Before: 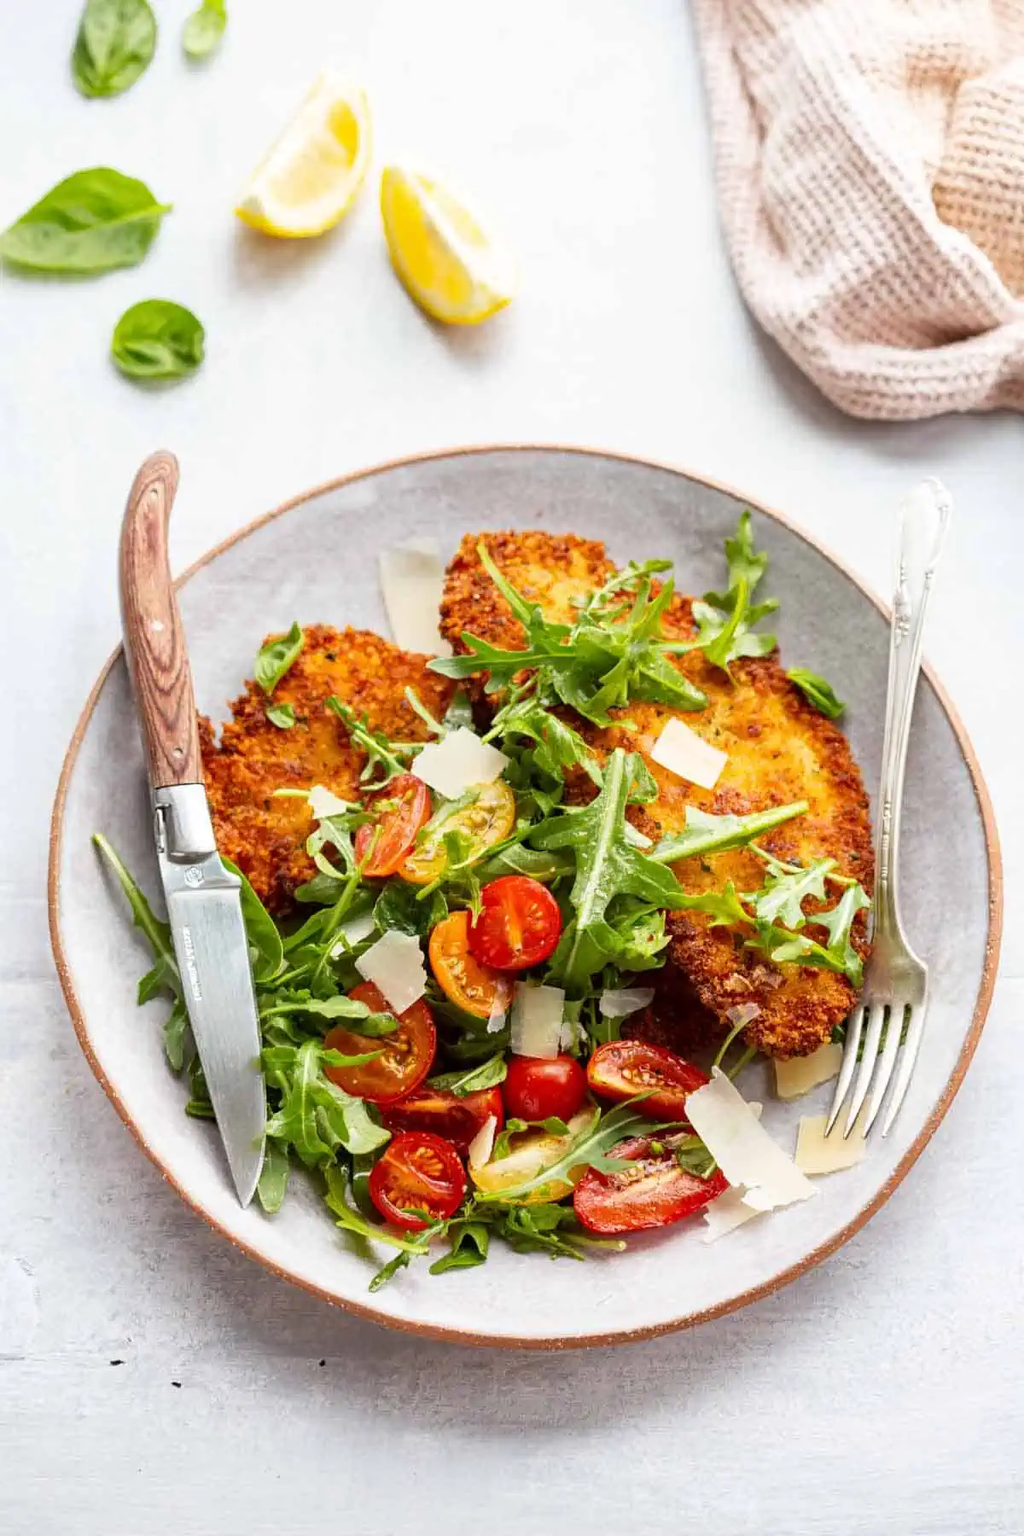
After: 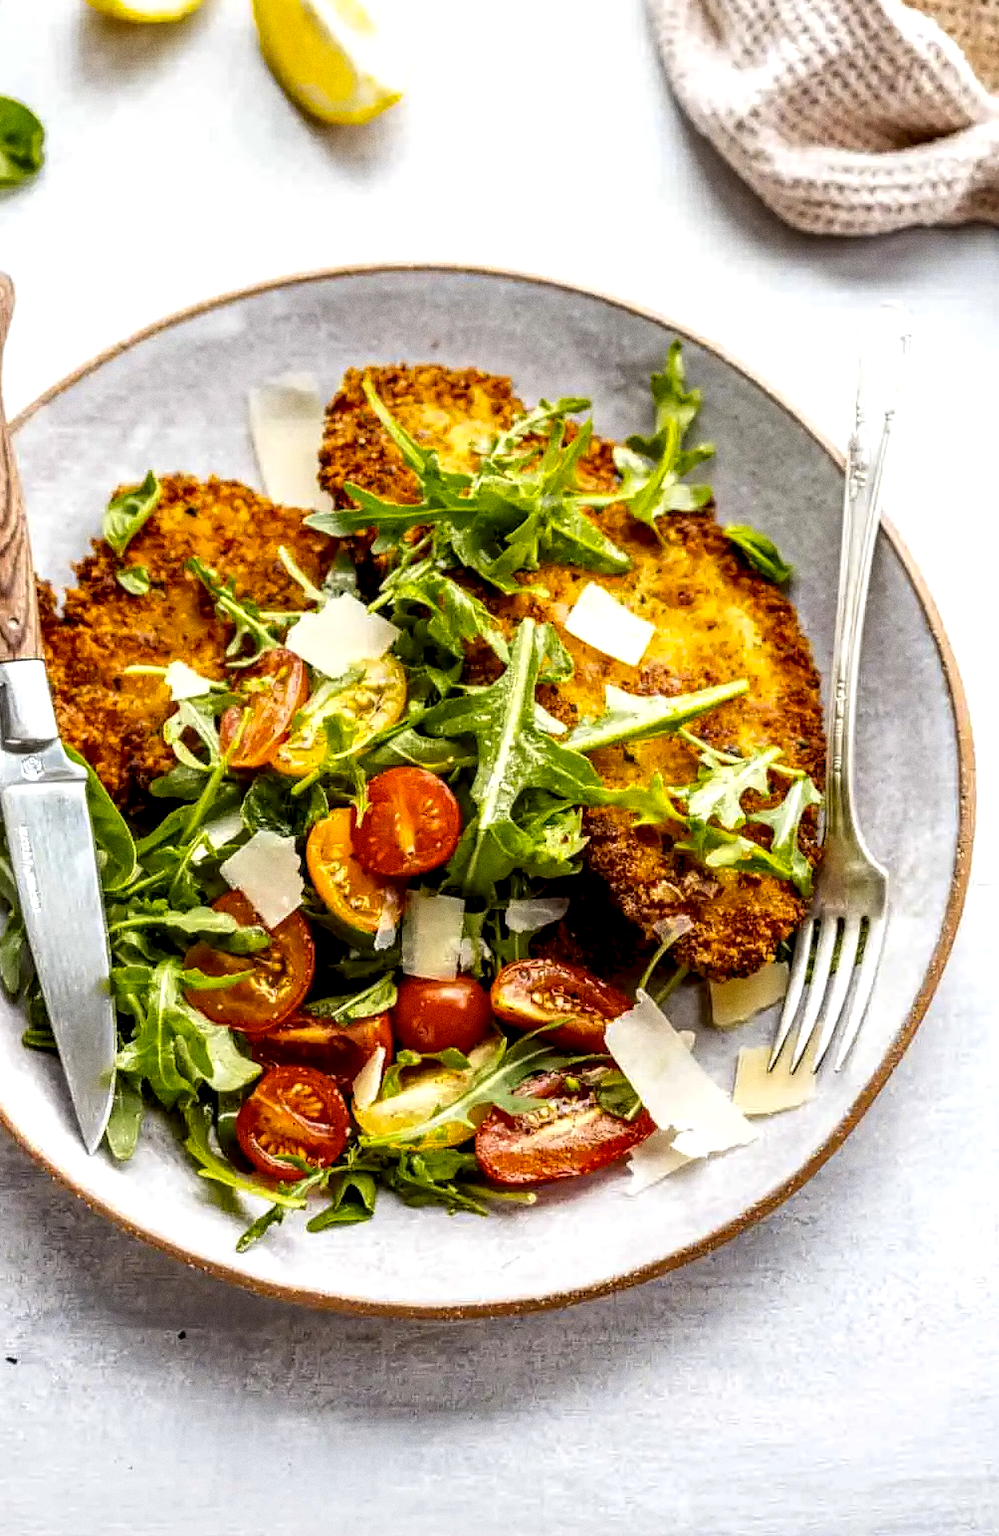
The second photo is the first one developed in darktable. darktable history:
local contrast: highlights 65%, shadows 54%, detail 169%, midtone range 0.514
grain: coarseness 0.09 ISO
crop: left 16.315%, top 14.246%
color contrast: green-magenta contrast 0.85, blue-yellow contrast 1.25, unbound 0
